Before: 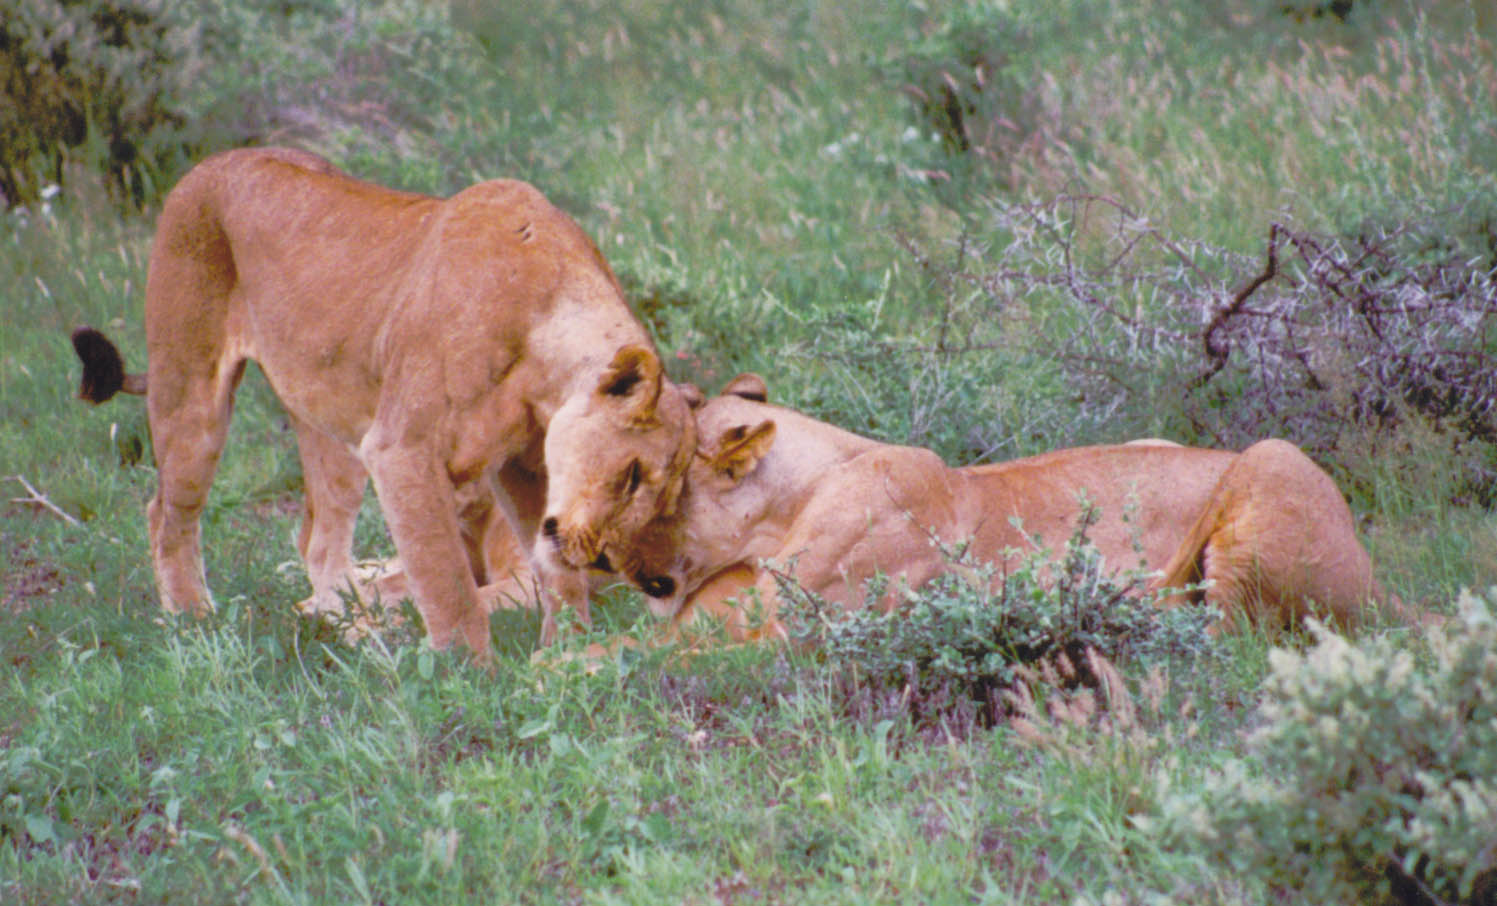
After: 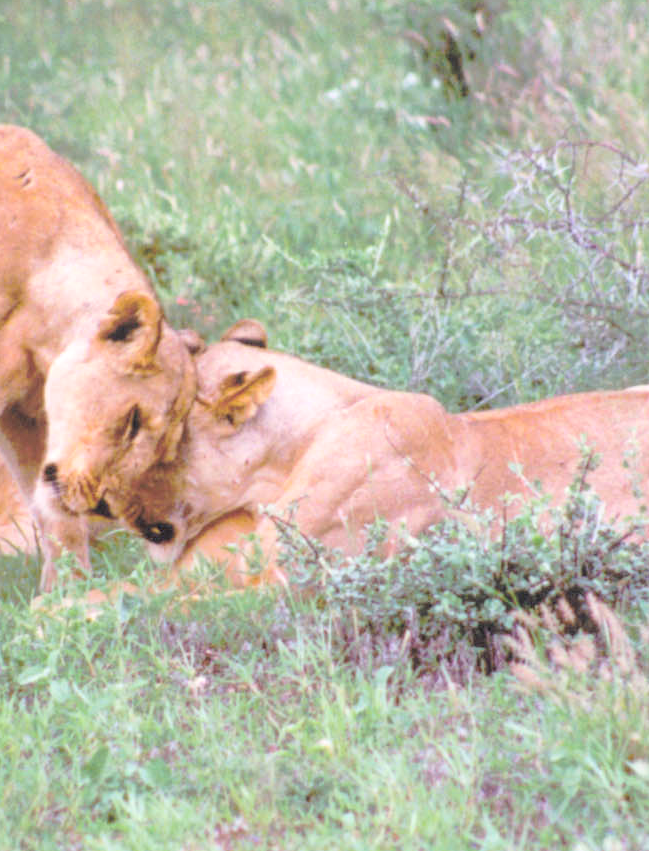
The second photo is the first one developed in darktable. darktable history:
crop: left 33.452%, top 6.025%, right 23.155%
local contrast: on, module defaults
global tonemap: drago (0.7, 100)
